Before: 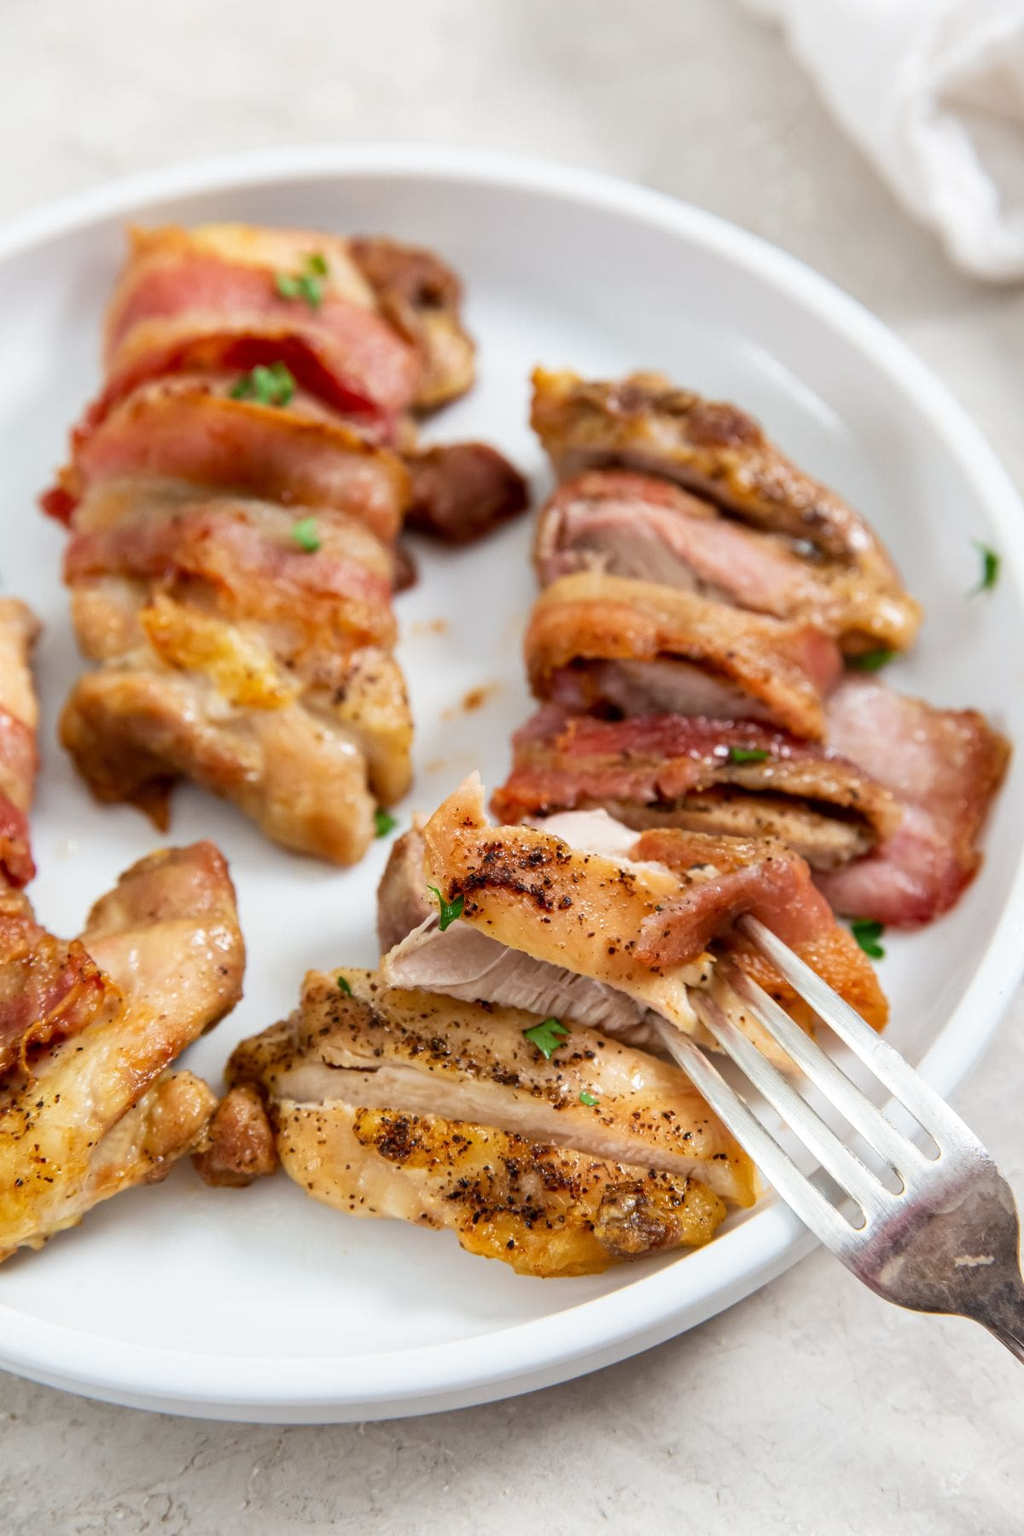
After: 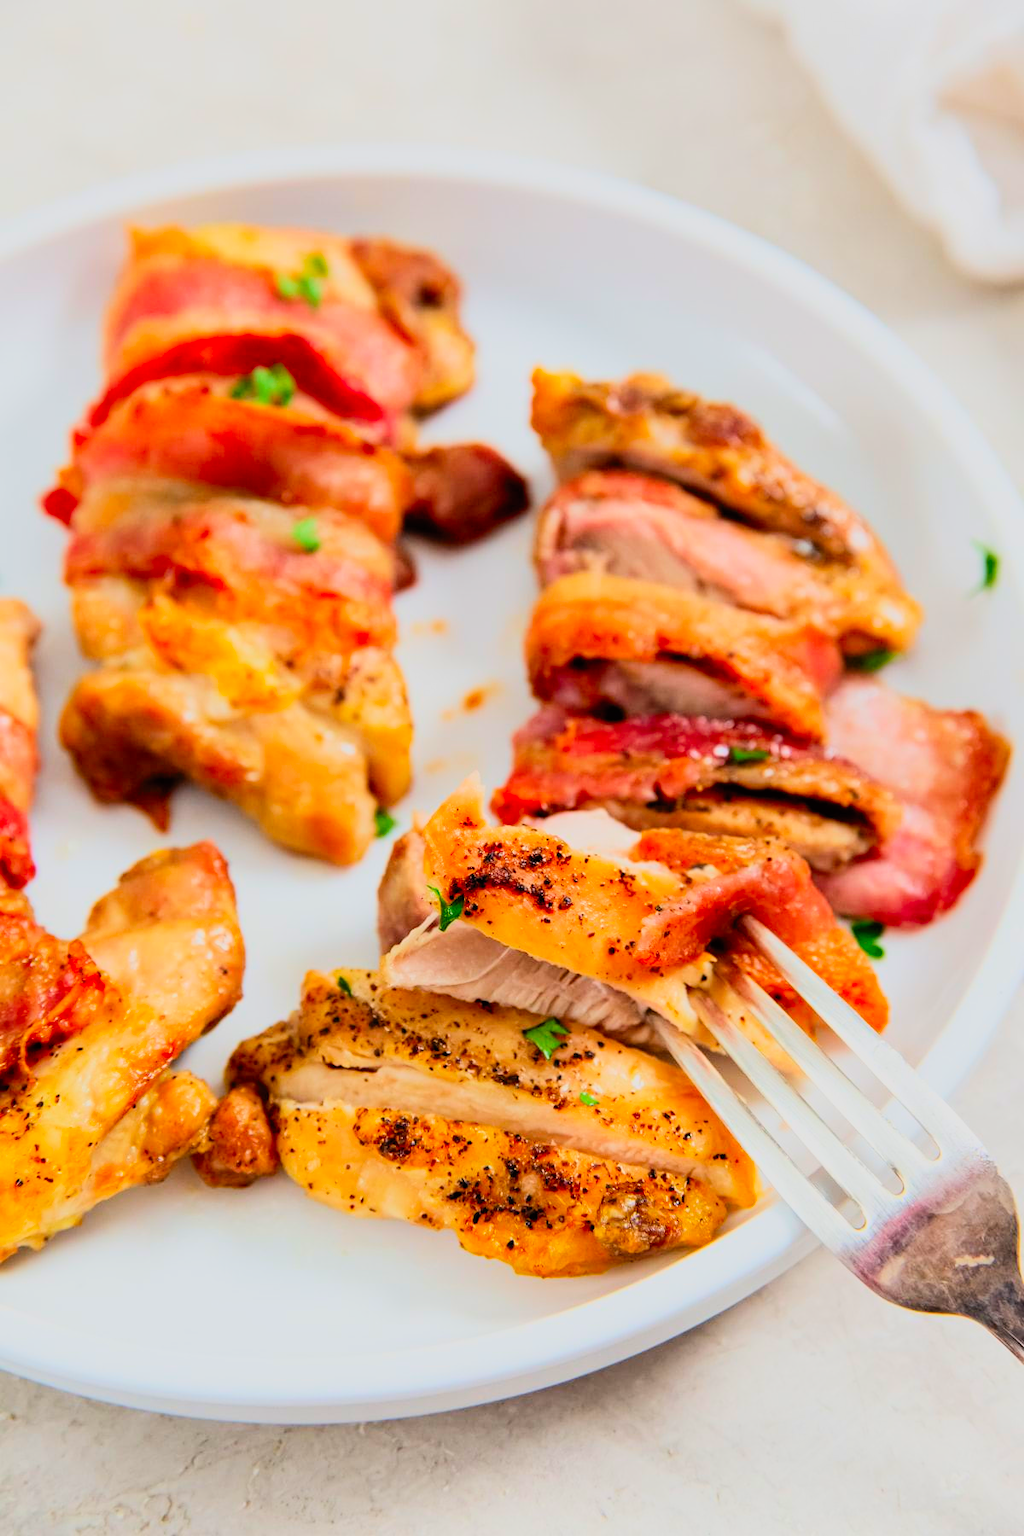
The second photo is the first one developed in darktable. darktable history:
filmic rgb: black relative exposure -6.15 EV, white relative exposure 6.96 EV, hardness 2.23, color science v6 (2022)
contrast brightness saturation: contrast 0.2, brightness 0.2, saturation 0.8
